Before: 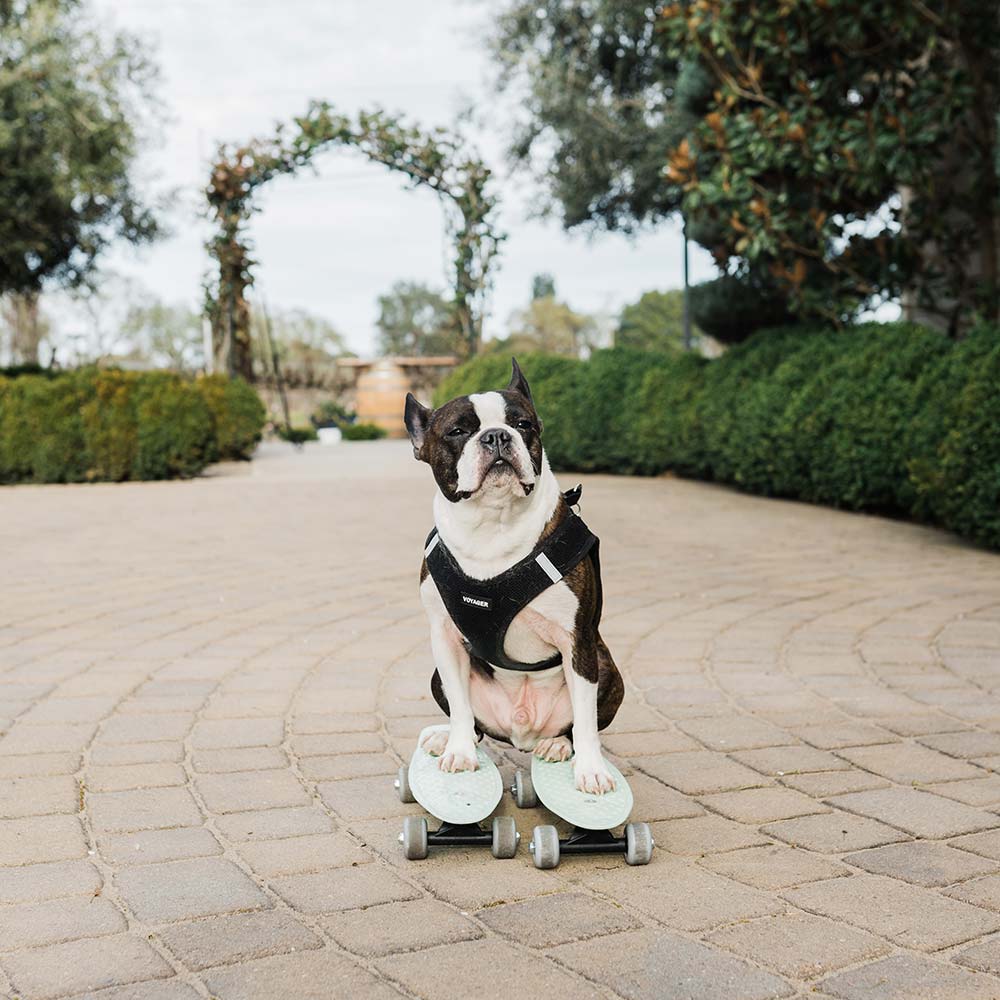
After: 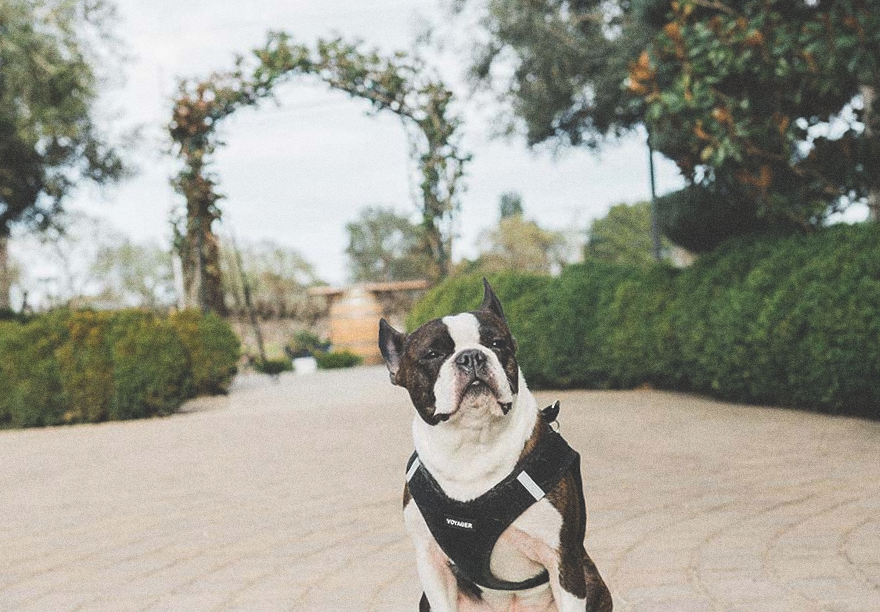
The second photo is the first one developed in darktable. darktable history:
crop: left 1.509%, top 3.452%, right 7.696%, bottom 28.452%
grain: coarseness 9.61 ISO, strength 35.62%
white balance: emerald 1
exposure: black level correction -0.03, compensate highlight preservation false
rotate and perspective: rotation -3°, crop left 0.031, crop right 0.968, crop top 0.07, crop bottom 0.93
